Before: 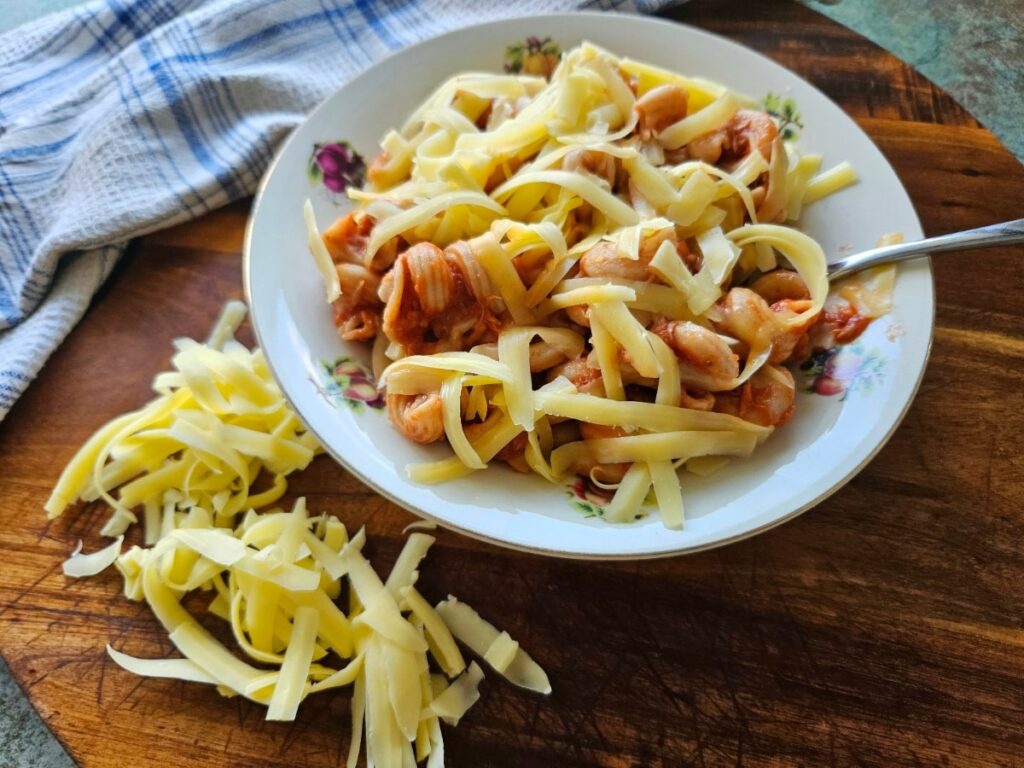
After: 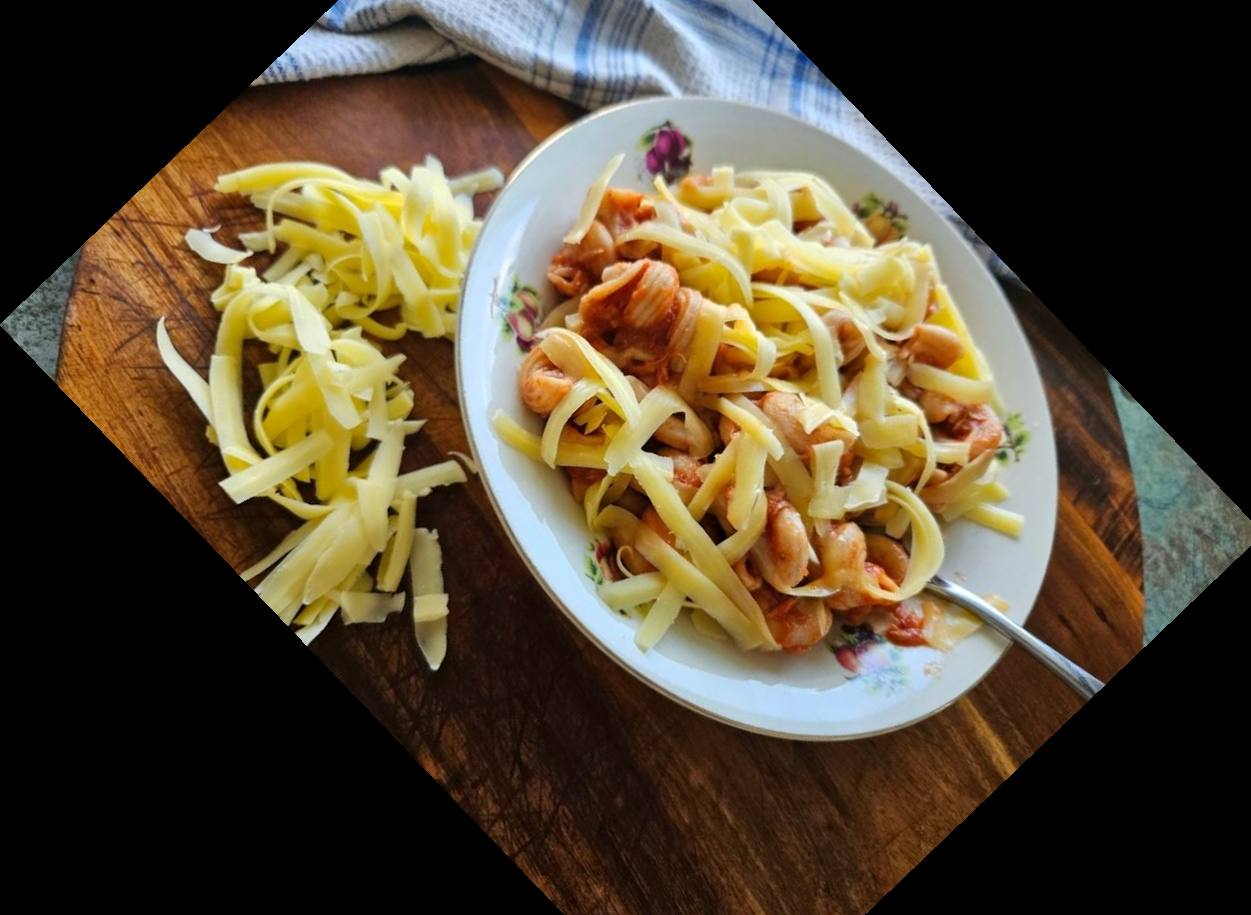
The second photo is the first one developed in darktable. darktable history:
crop and rotate: angle -46.26°, top 16.234%, right 0.912%, bottom 11.704%
vignetting: fall-off start 88.53%, fall-off radius 44.2%, saturation 0.376, width/height ratio 1.161
